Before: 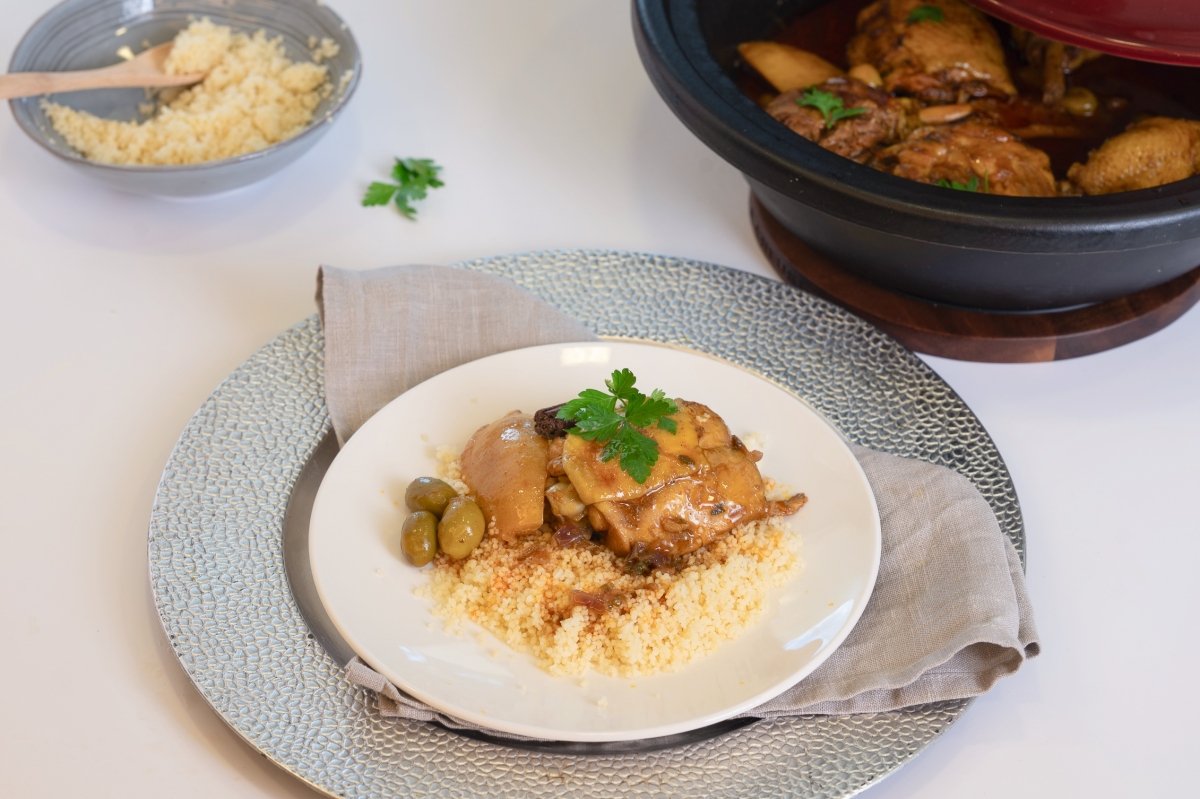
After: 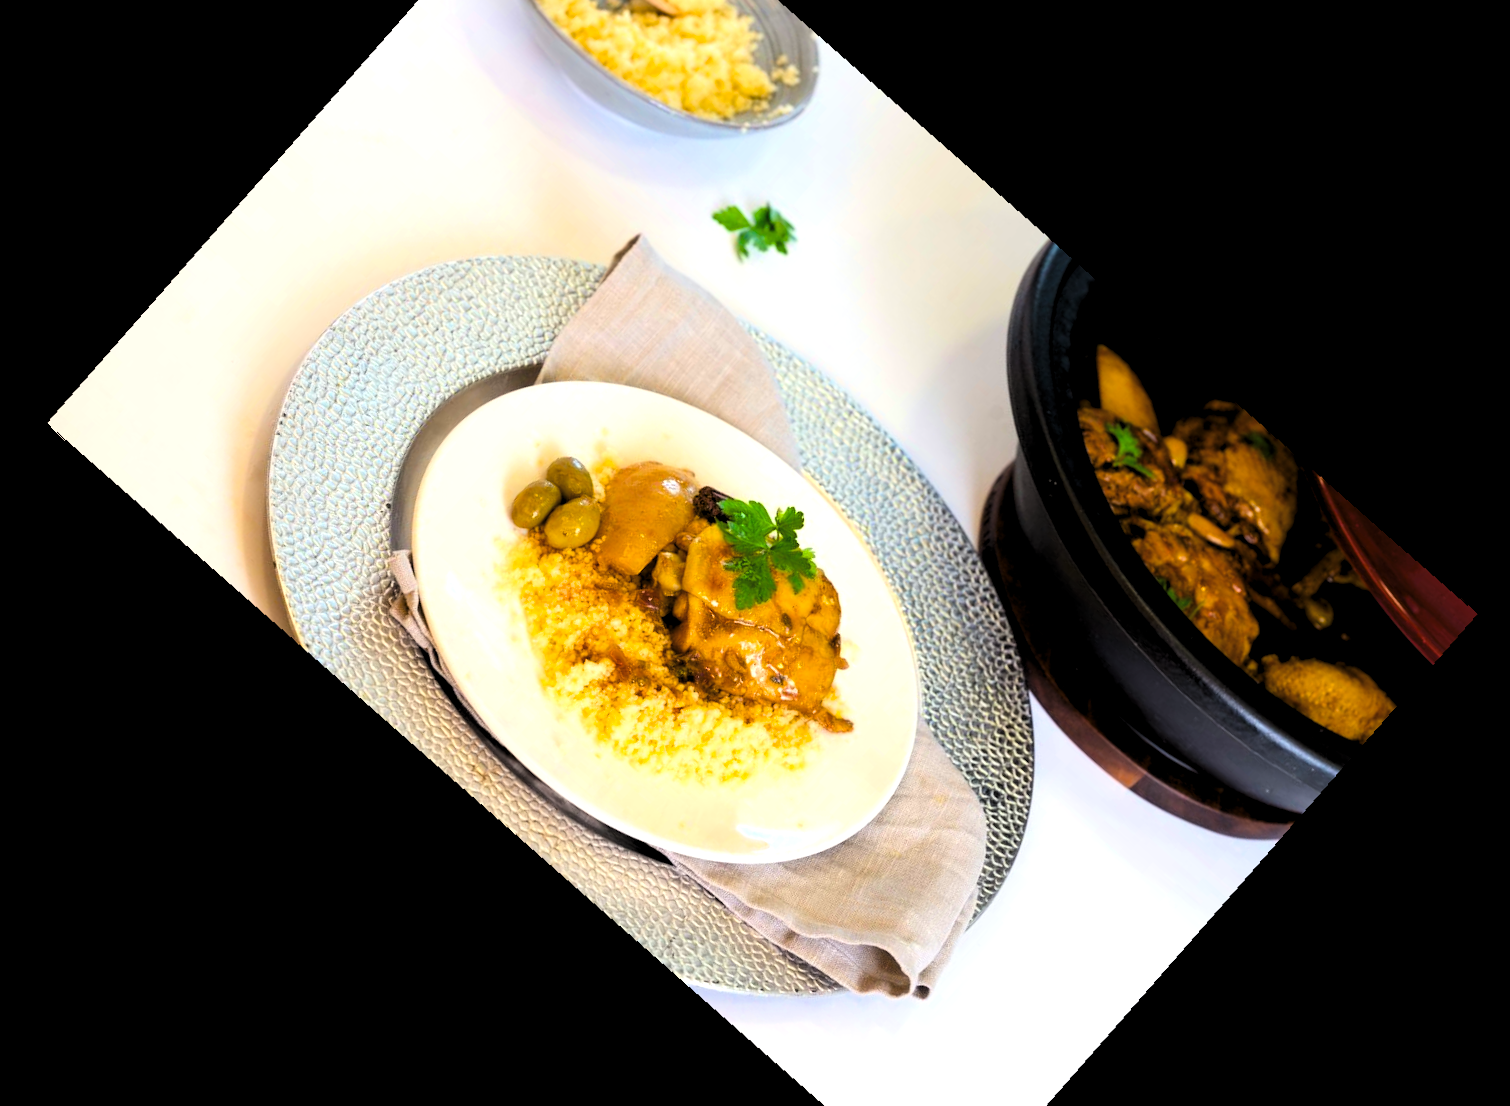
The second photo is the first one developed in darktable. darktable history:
crop and rotate: angle -46.26°, top 16.234%, right 0.912%, bottom 11.704%
levels: levels [0.129, 0.519, 0.867]
color balance rgb: linear chroma grading › global chroma 20%, perceptual saturation grading › global saturation 25%, perceptual brilliance grading › global brilliance 20%, global vibrance 20%
color correction: highlights a* -2.68, highlights b* 2.57
filmic rgb: black relative exposure -7.65 EV, white relative exposure 4.56 EV, hardness 3.61, color science v6 (2022)
rotate and perspective: rotation -4.98°, automatic cropping off
